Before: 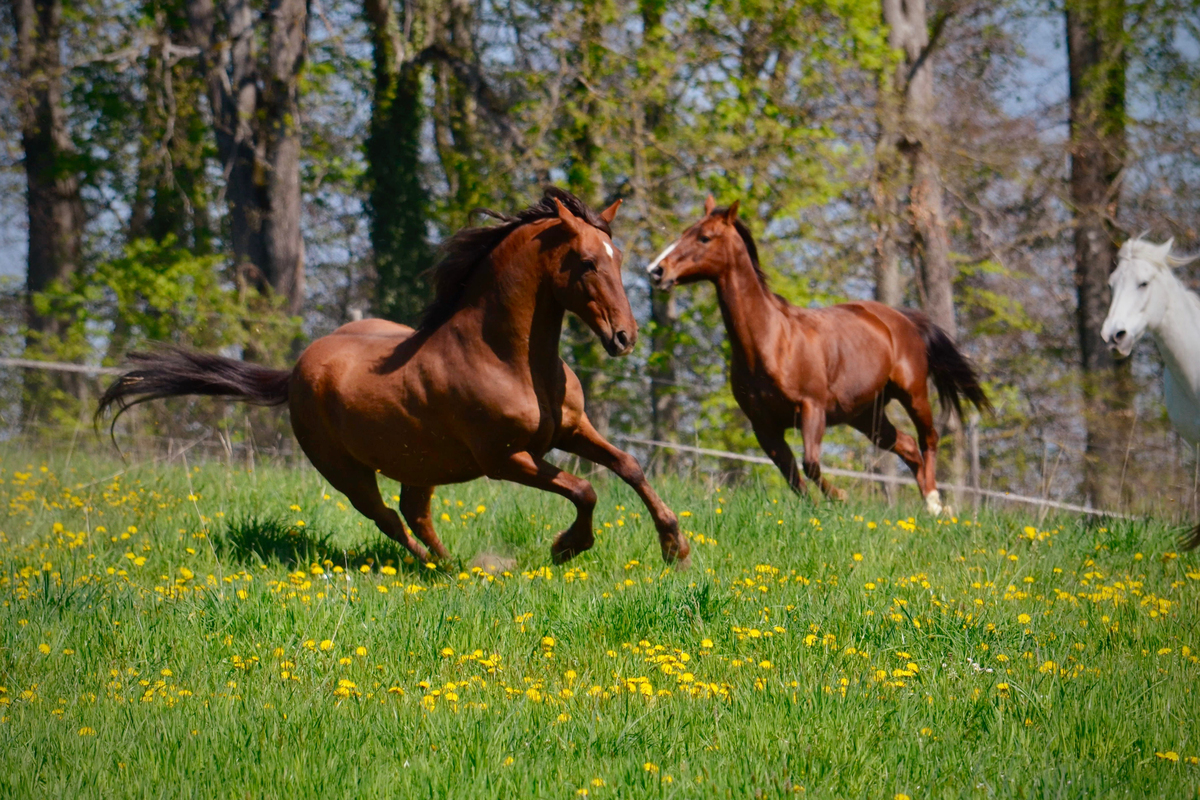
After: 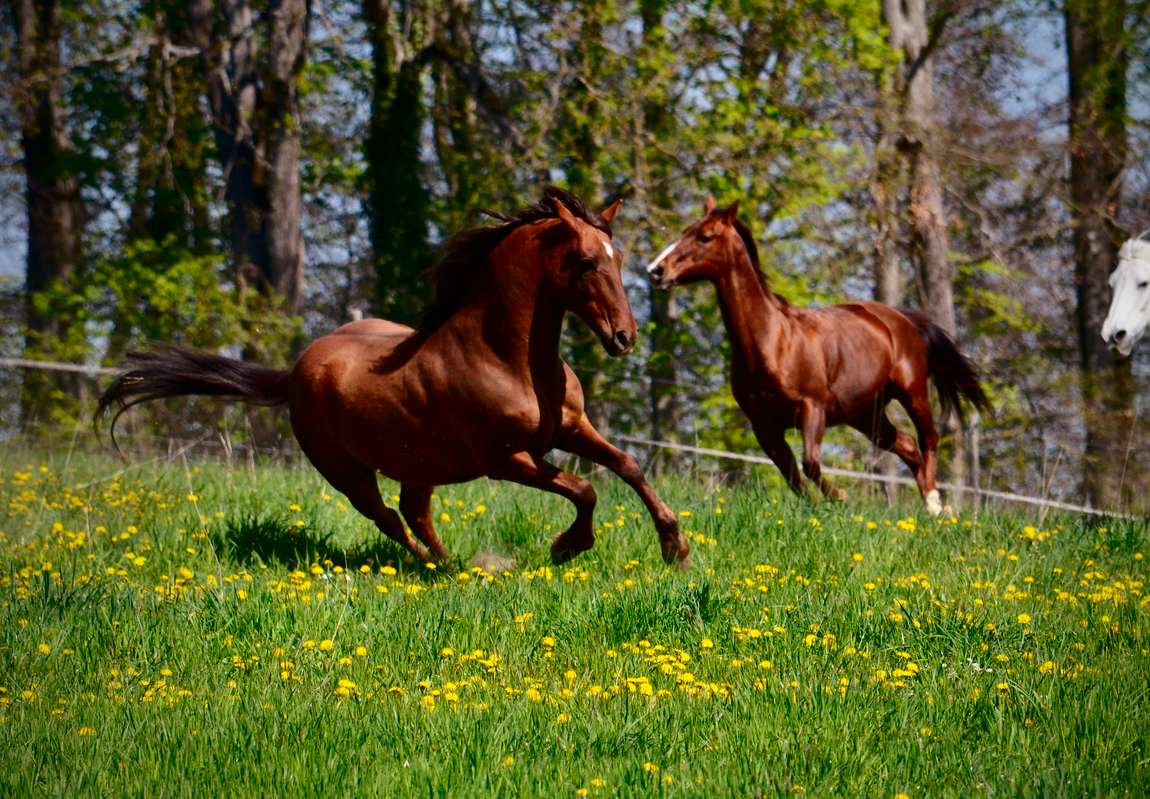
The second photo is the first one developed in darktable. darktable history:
crop: right 4.126%, bottom 0.031%
contrast brightness saturation: contrast 0.2, brightness -0.11, saturation 0.1
